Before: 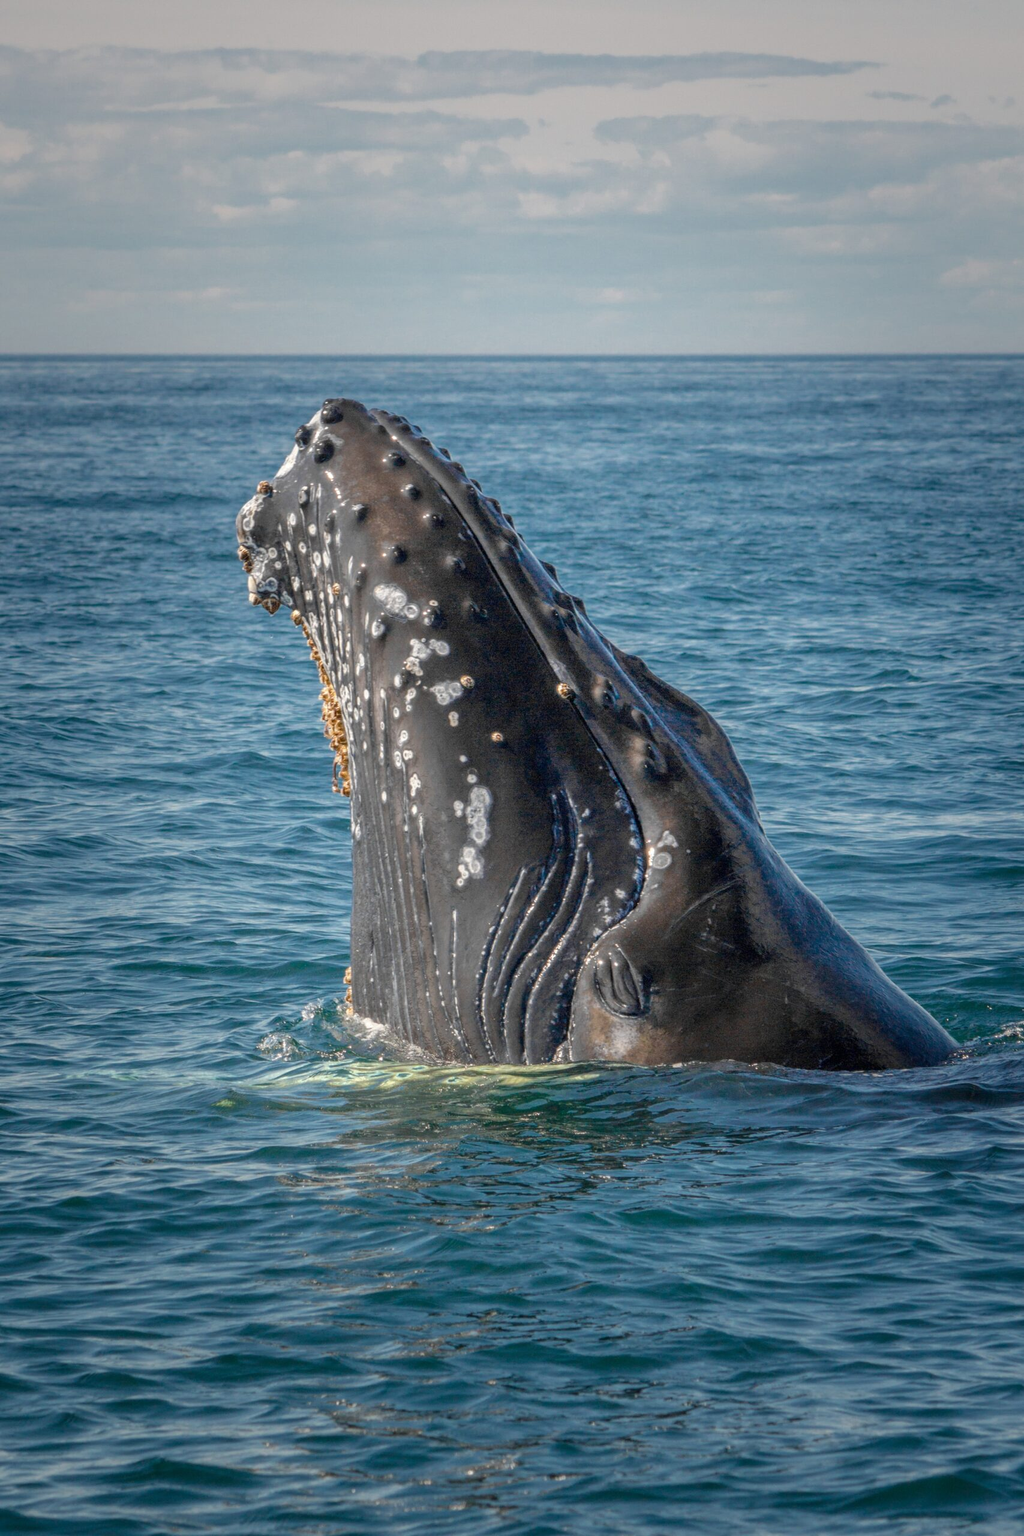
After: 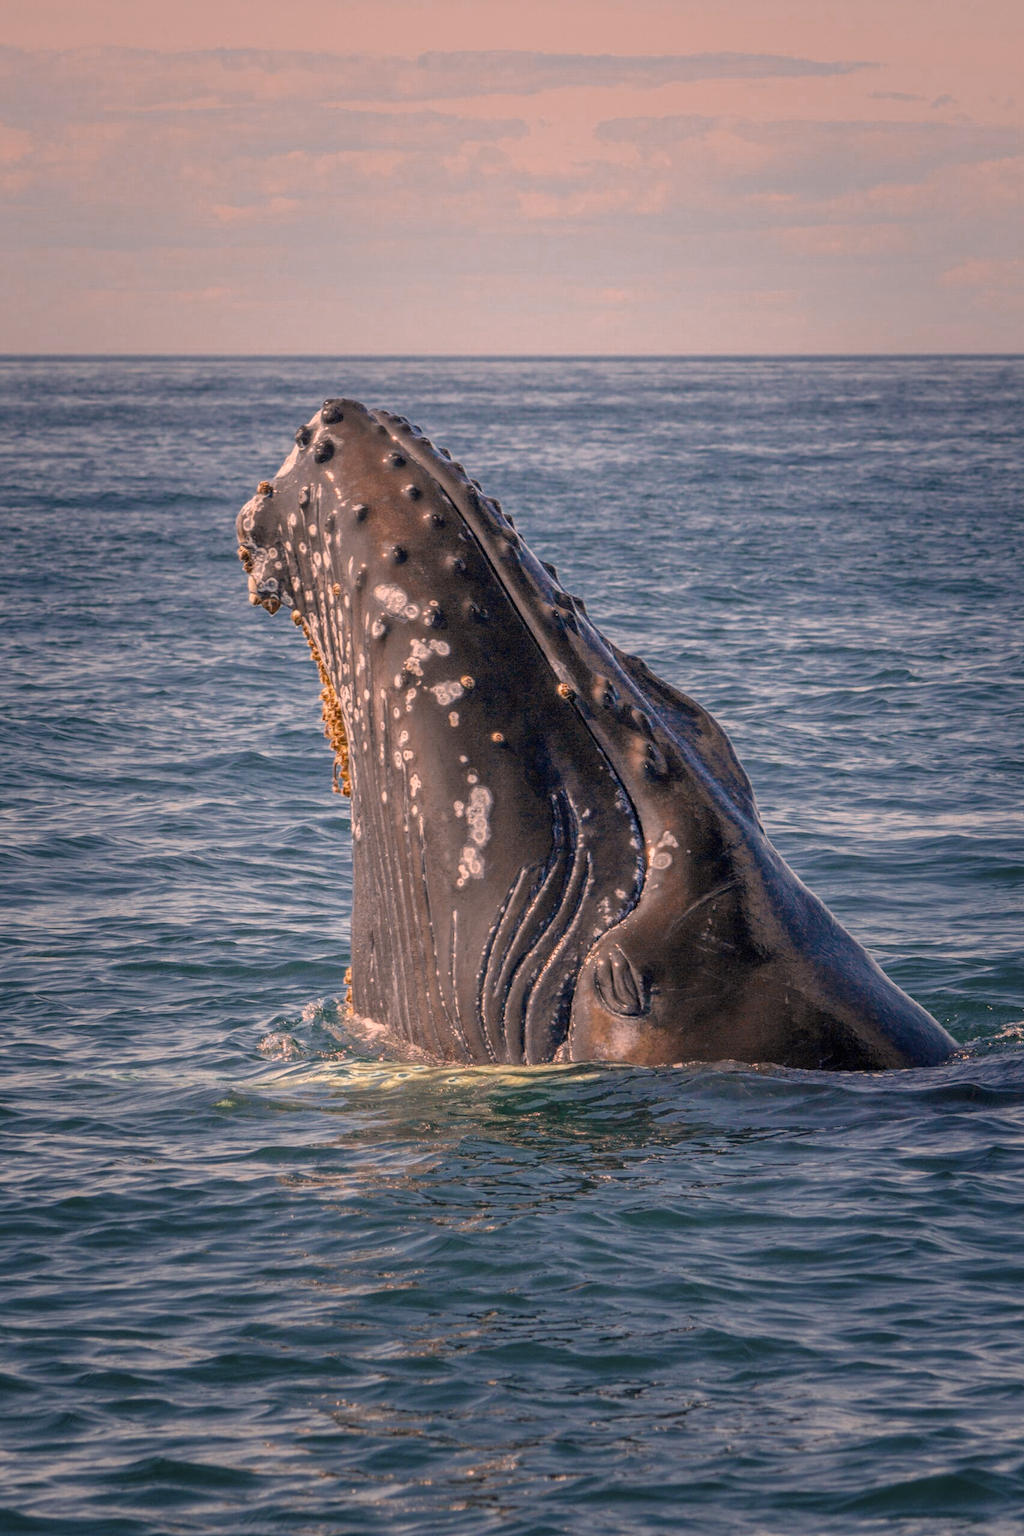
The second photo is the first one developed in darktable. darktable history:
white balance: red 1.188, blue 1.11
color correction: highlights a* 2.72, highlights b* 22.8
color zones: curves: ch0 [(0, 0.5) (0.125, 0.4) (0.25, 0.5) (0.375, 0.4) (0.5, 0.4) (0.625, 0.35) (0.75, 0.35) (0.875, 0.5)]; ch1 [(0, 0.35) (0.125, 0.45) (0.25, 0.35) (0.375, 0.35) (0.5, 0.35) (0.625, 0.35) (0.75, 0.45) (0.875, 0.35)]; ch2 [(0, 0.6) (0.125, 0.5) (0.25, 0.5) (0.375, 0.6) (0.5, 0.6) (0.625, 0.5) (0.75, 0.5) (0.875, 0.5)]
